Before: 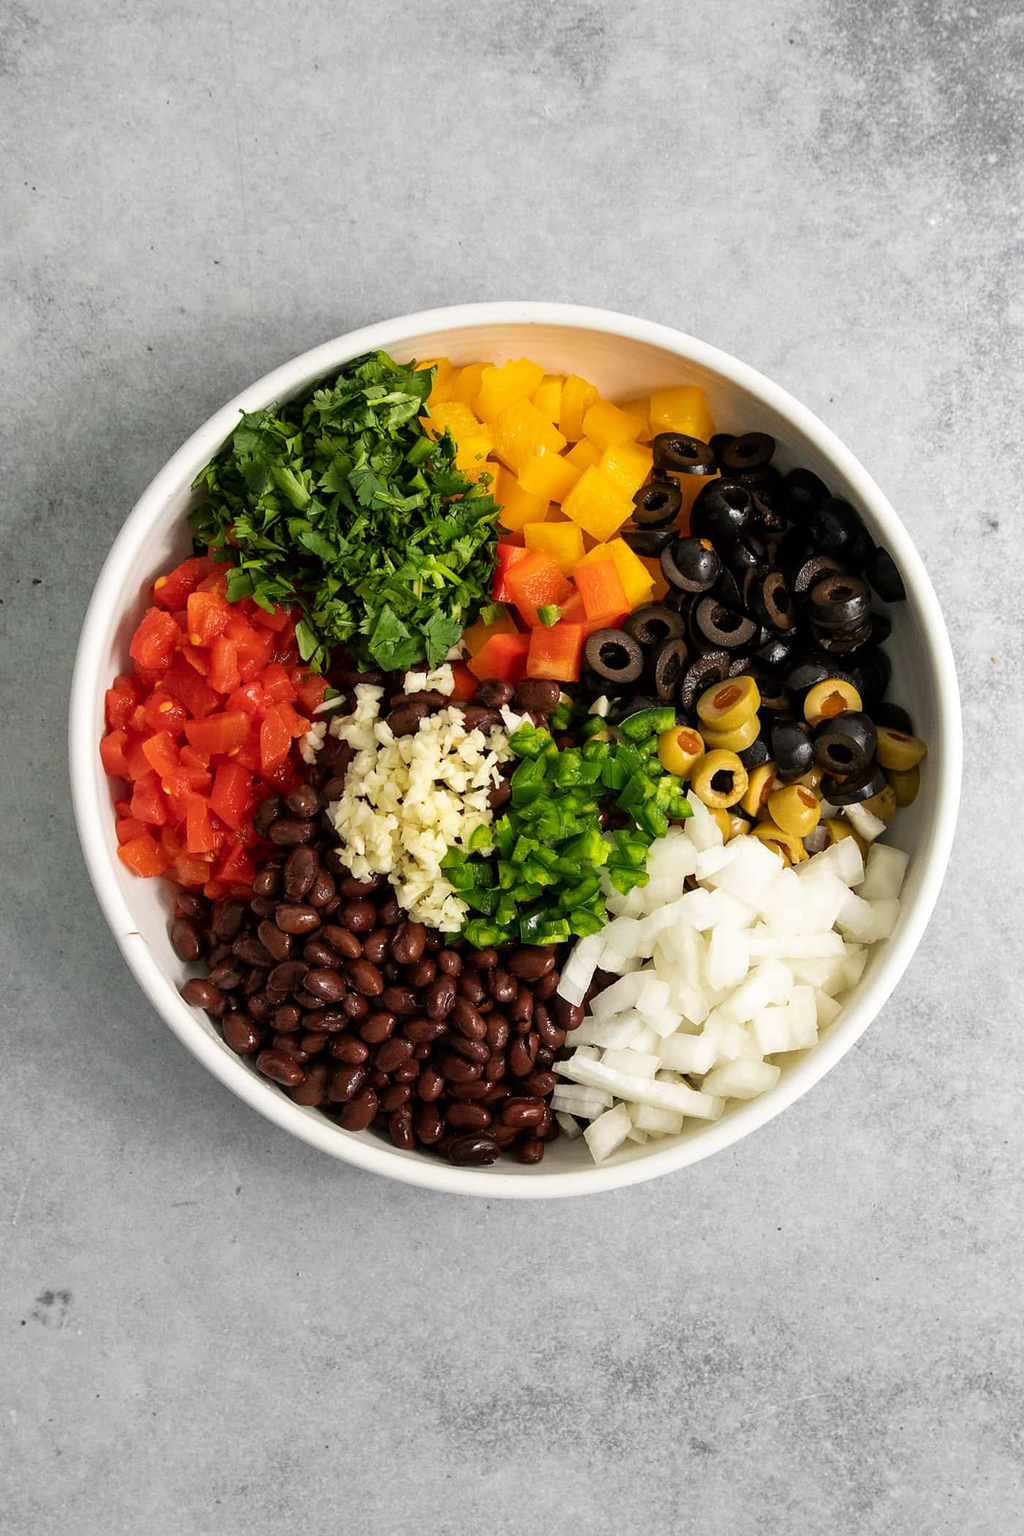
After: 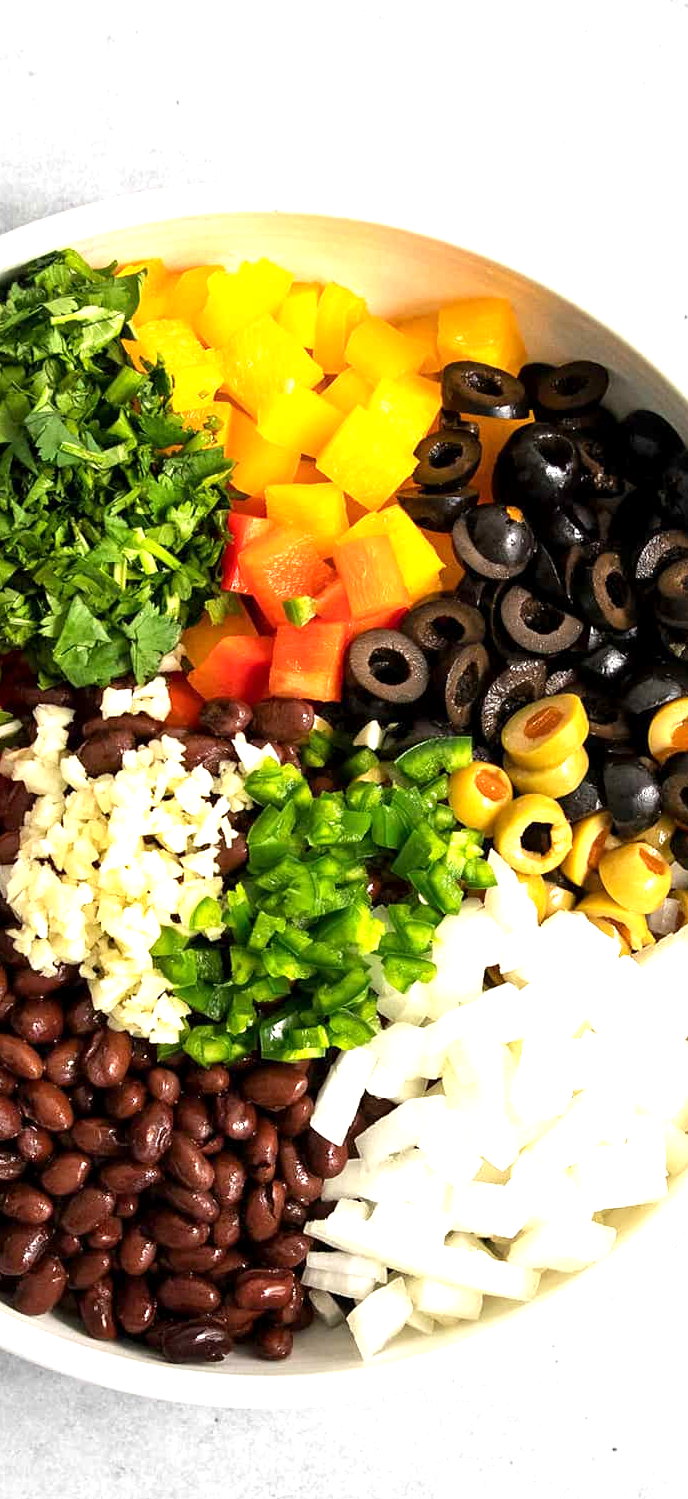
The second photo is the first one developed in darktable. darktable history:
tone equalizer: edges refinement/feathering 500, mask exposure compensation -1.57 EV, preserve details no
exposure: black level correction 0.001, exposure 1.041 EV, compensate highlight preservation false
crop: left 32.223%, top 10.996%, right 18.591%, bottom 17.578%
